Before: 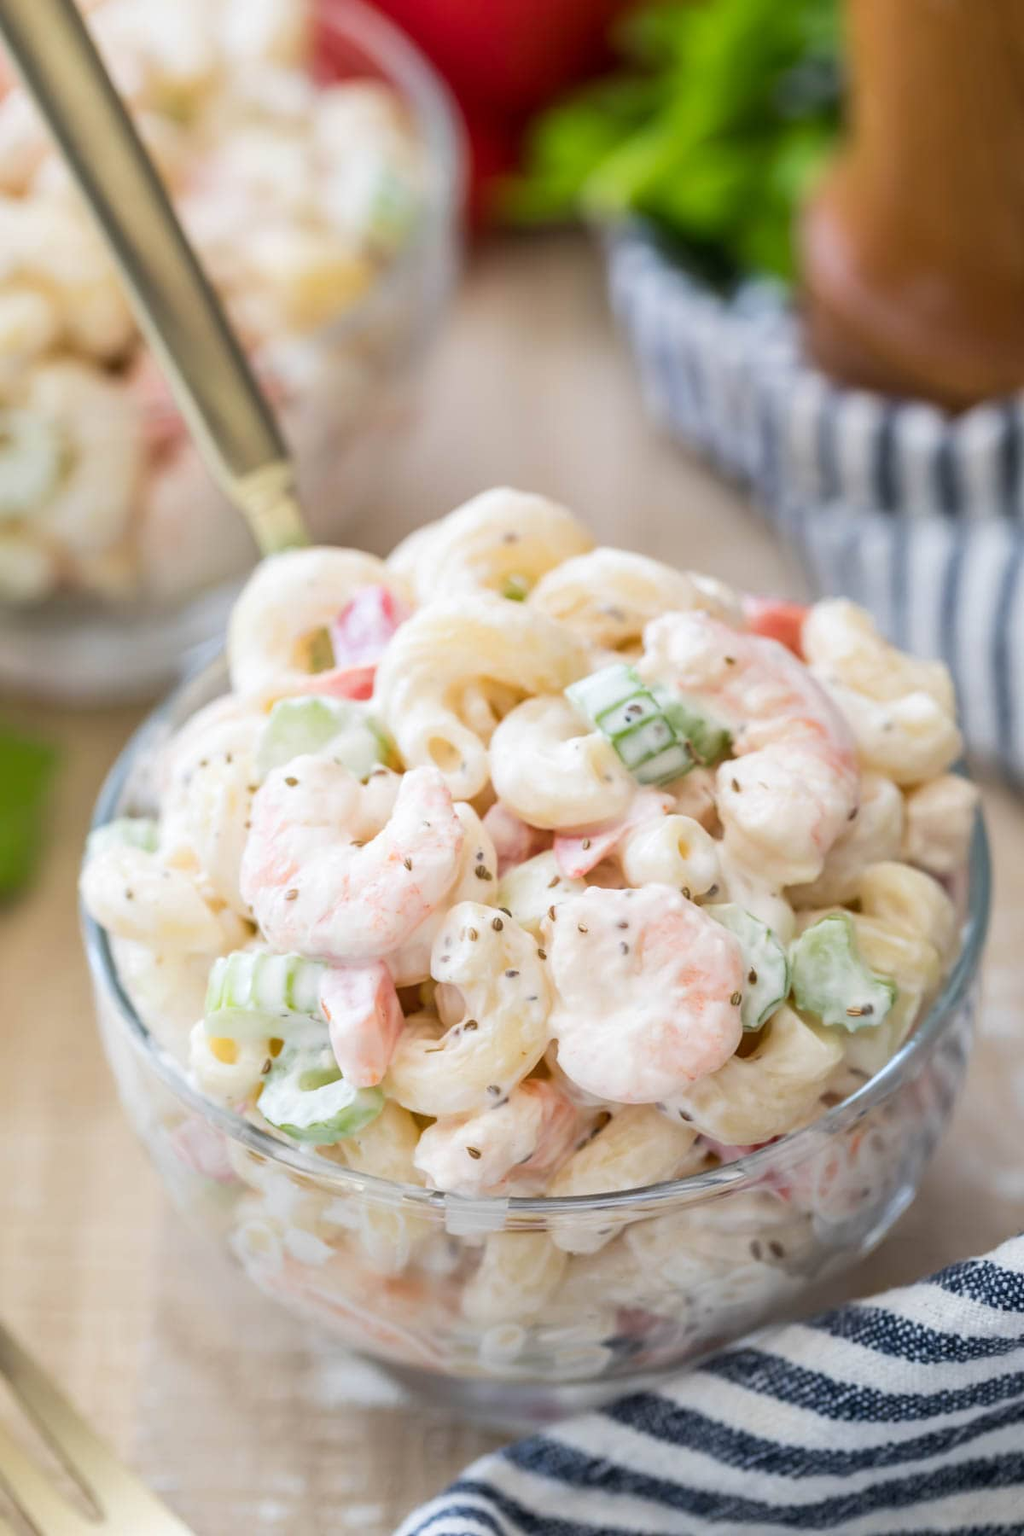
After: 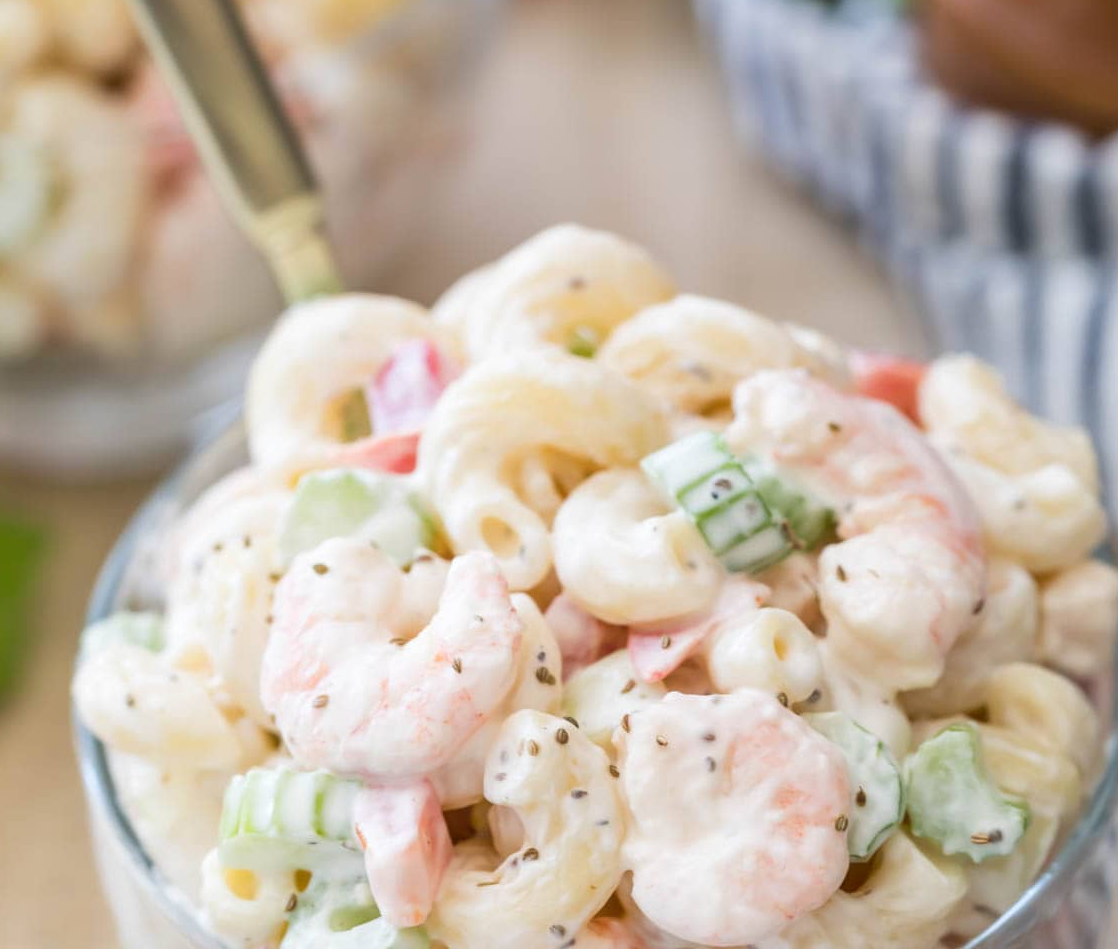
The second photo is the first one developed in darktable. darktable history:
crop: left 1.755%, top 19.309%, right 5.021%, bottom 27.923%
